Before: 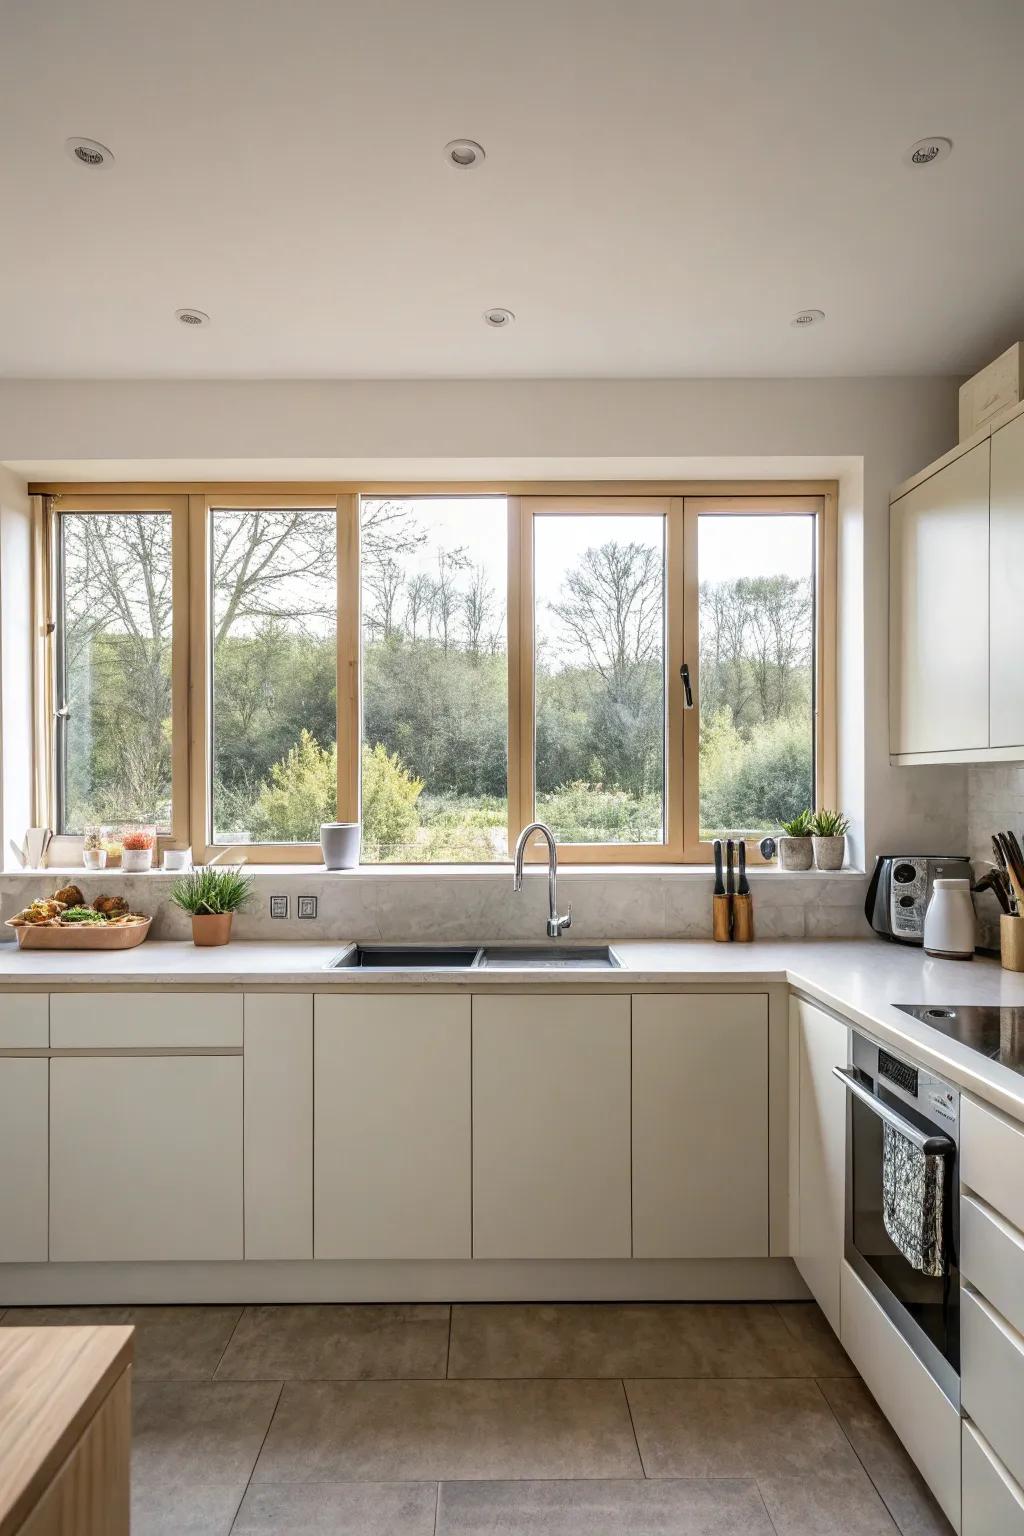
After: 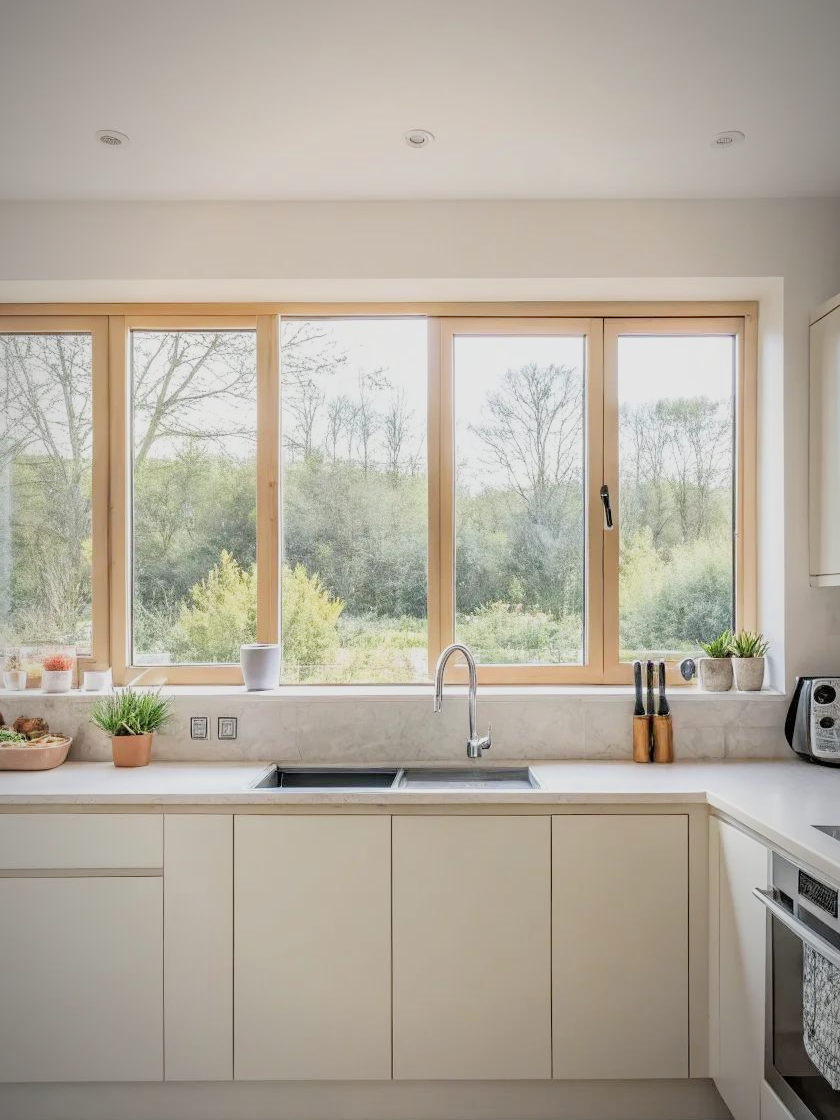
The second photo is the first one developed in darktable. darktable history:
crop: left 7.856%, top 11.666%, right 10.06%, bottom 15.394%
vignetting: fall-off radius 59.94%, automatic ratio true
filmic rgb: black relative exposure -8.84 EV, white relative exposure 4.99 EV, target black luminance 0%, hardness 3.78, latitude 66.8%, contrast 0.814, highlights saturation mix 10.87%, shadows ↔ highlights balance 20.22%
exposure: black level correction 0, exposure 0.948 EV, compensate highlight preservation false
